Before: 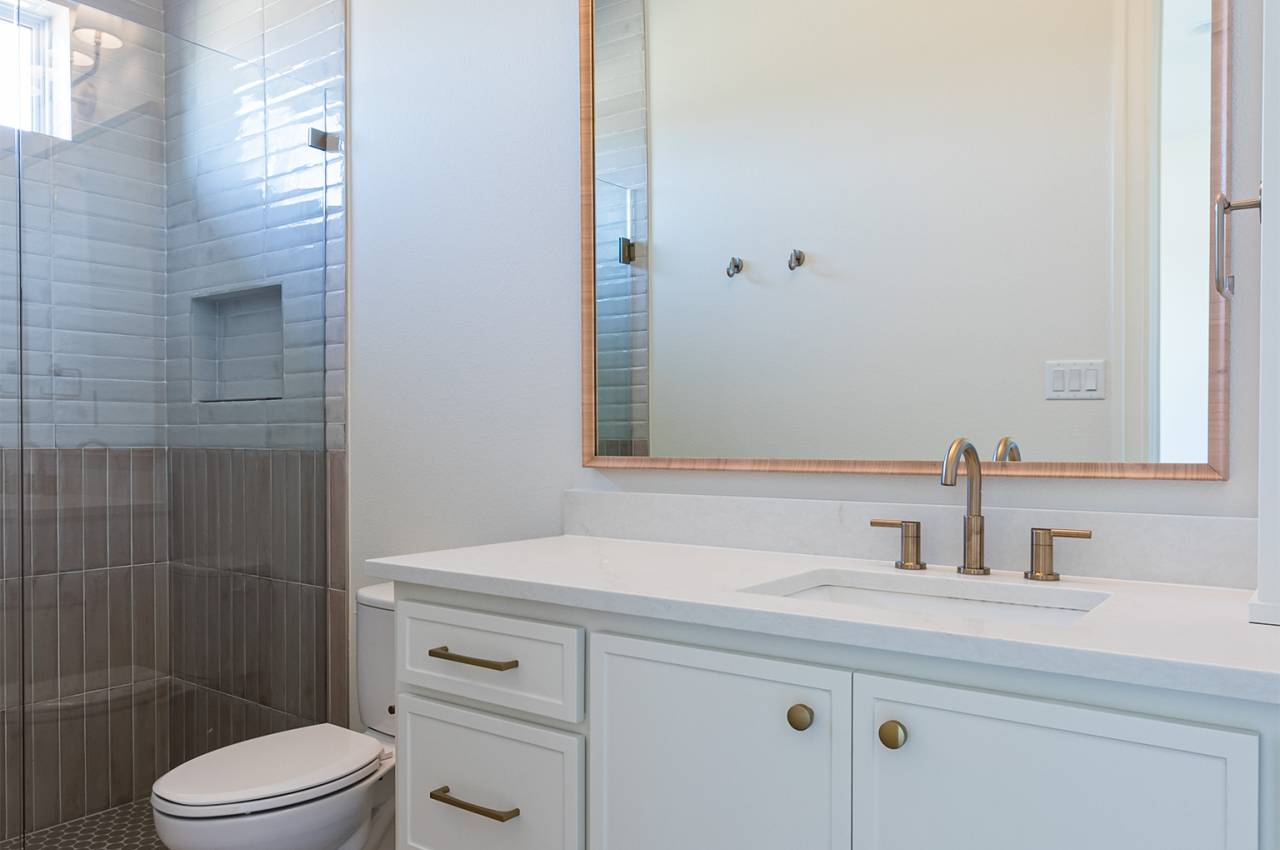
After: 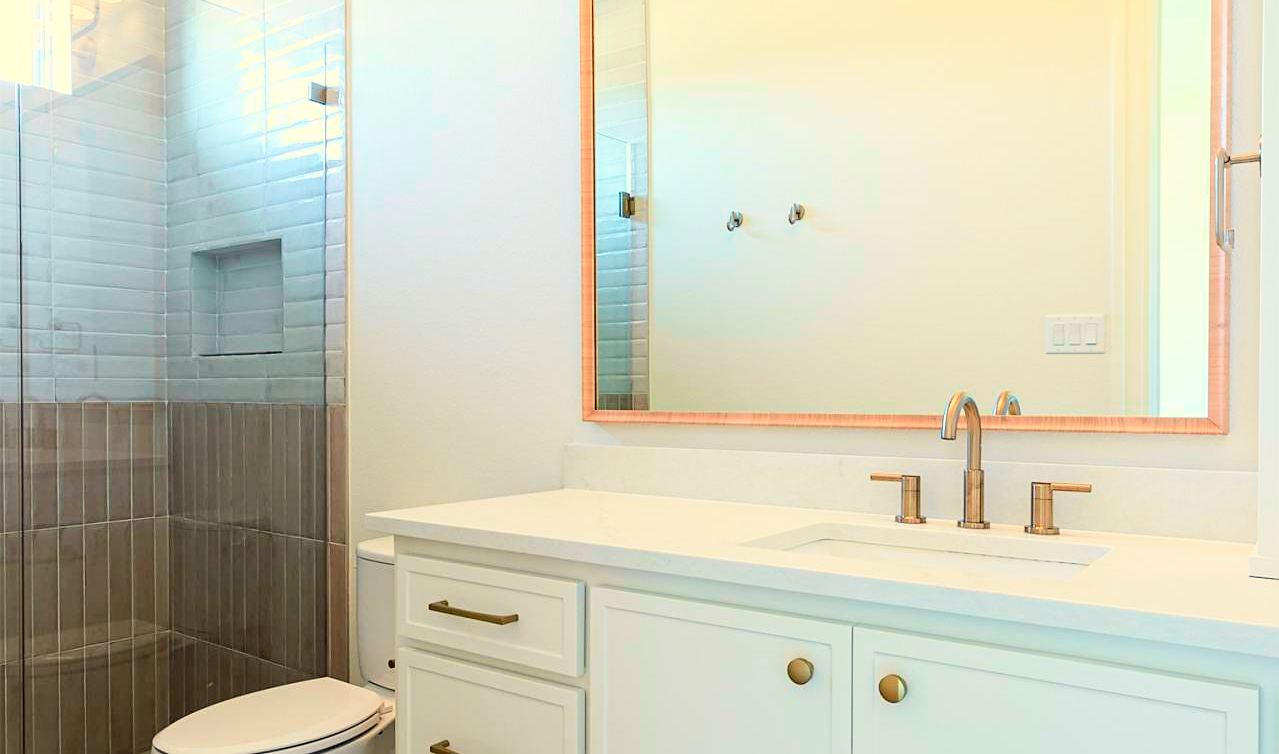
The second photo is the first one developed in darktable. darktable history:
tone curve: curves: ch0 [(0, 0) (0.051, 0.047) (0.102, 0.099) (0.258, 0.29) (0.442, 0.527) (0.695, 0.804) (0.88, 0.952) (1, 1)]; ch1 [(0, 0) (0.339, 0.298) (0.402, 0.363) (0.444, 0.415) (0.485, 0.469) (0.494, 0.493) (0.504, 0.501) (0.525, 0.534) (0.555, 0.593) (0.594, 0.648) (1, 1)]; ch2 [(0, 0) (0.48, 0.48) (0.504, 0.5) (0.535, 0.557) (0.581, 0.623) (0.649, 0.683) (0.824, 0.815) (1, 1)], color space Lab, independent channels, preserve colors none
color balance: output saturation 110%
white balance: red 1.029, blue 0.92
shadows and highlights: radius 93.07, shadows -14.46, white point adjustment 0.23, highlights 31.48, compress 48.23%, highlights color adjustment 52.79%, soften with gaussian
crop and rotate: top 5.609%, bottom 5.609%
sharpen: amount 0.2
